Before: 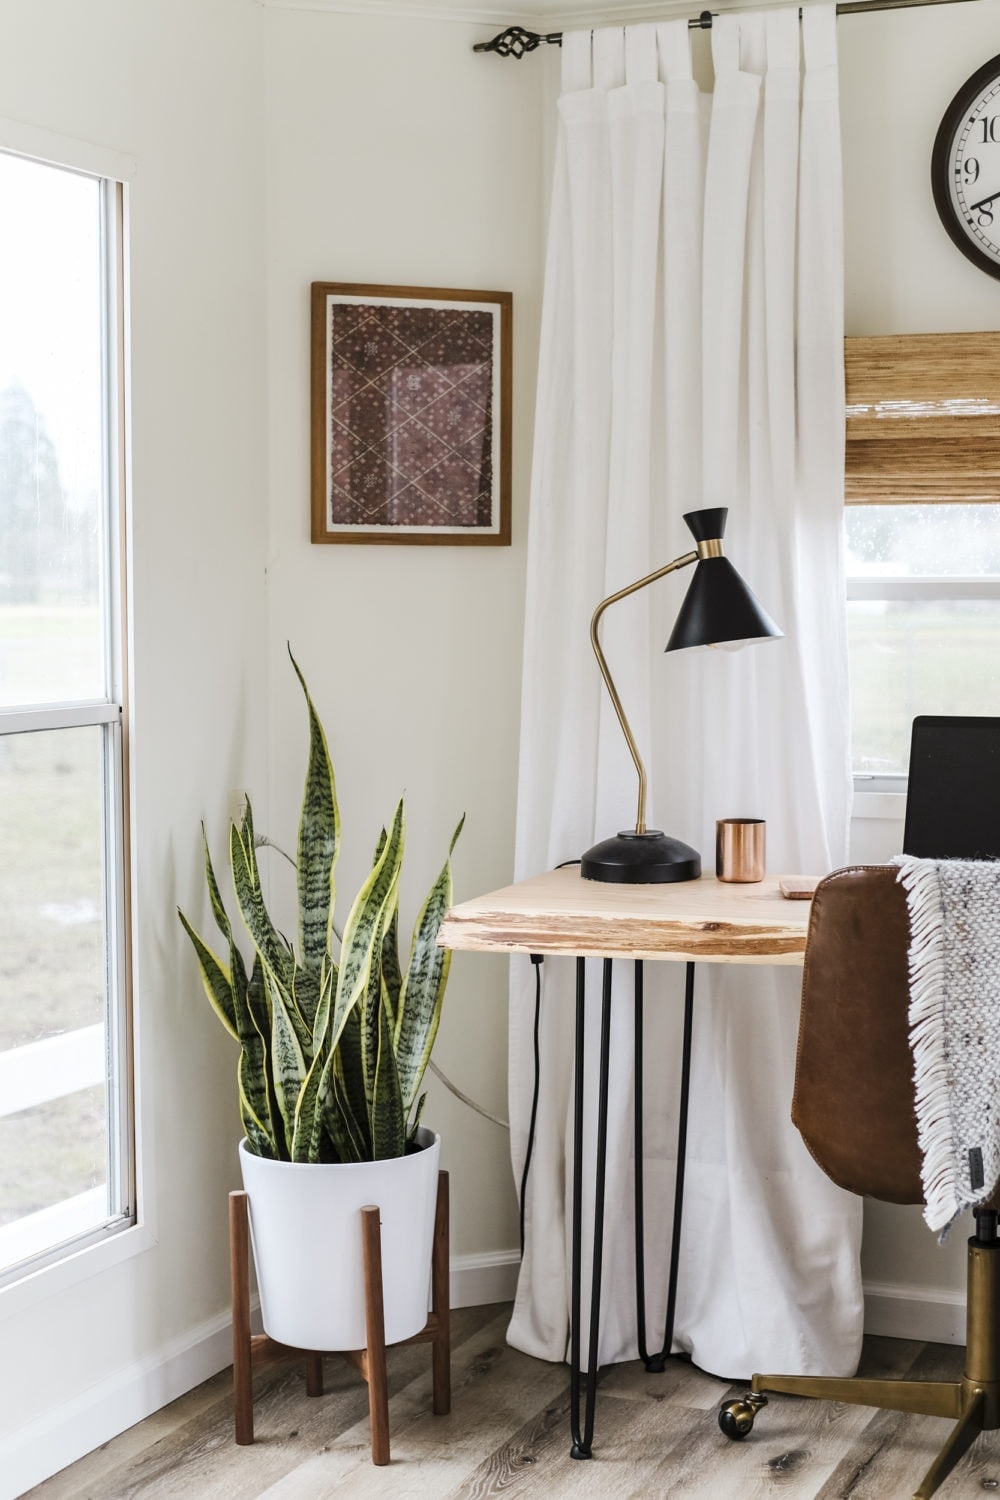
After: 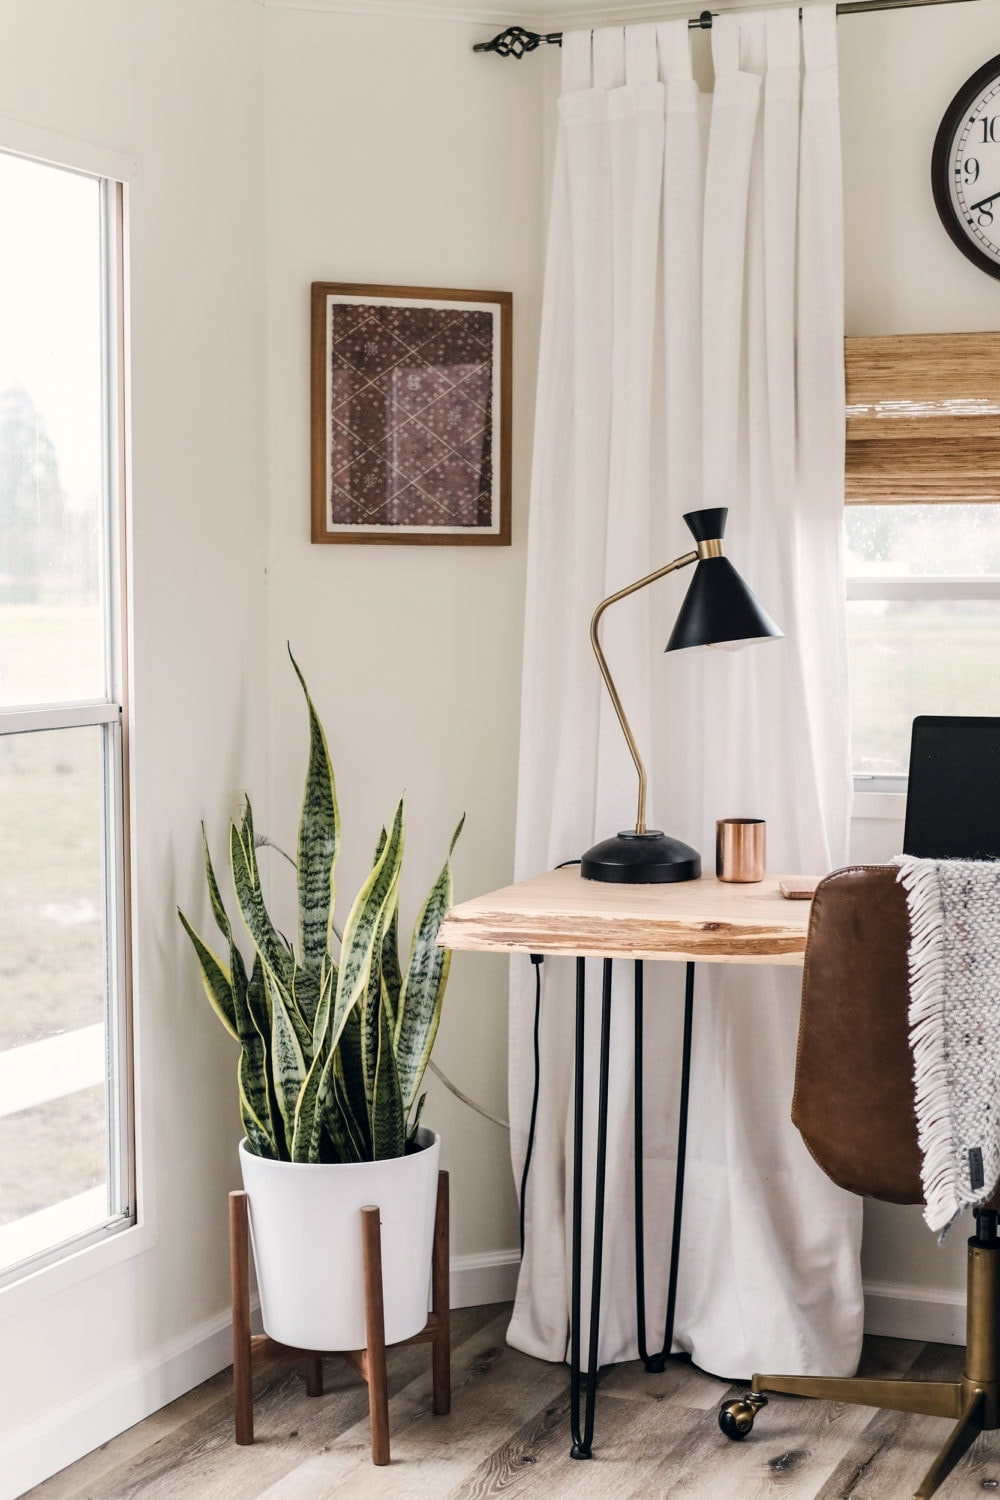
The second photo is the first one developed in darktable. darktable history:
color correction: highlights a* 2.75, highlights b* 5, shadows a* -2.04, shadows b* -4.84, saturation 0.8
color balance: mode lift, gamma, gain (sRGB)
